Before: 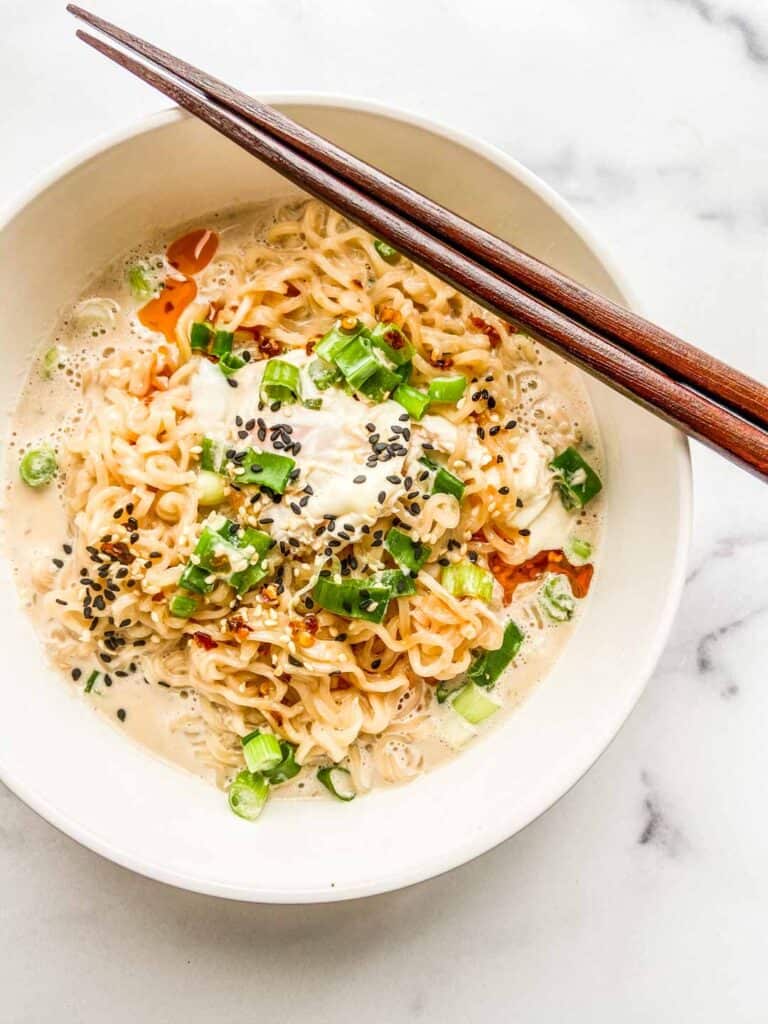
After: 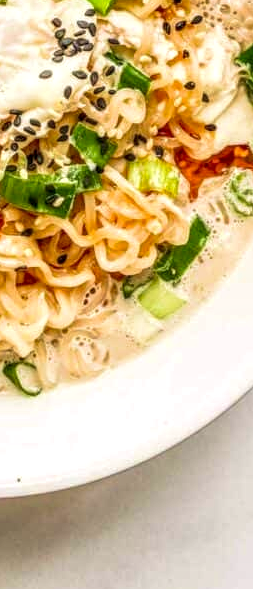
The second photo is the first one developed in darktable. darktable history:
local contrast: highlights 61%, detail 143%, midtone range 0.425
crop: left 40.981%, top 39.598%, right 25.951%, bottom 2.788%
color correction: highlights b* 0.004, saturation 1.1
velvia: on, module defaults
